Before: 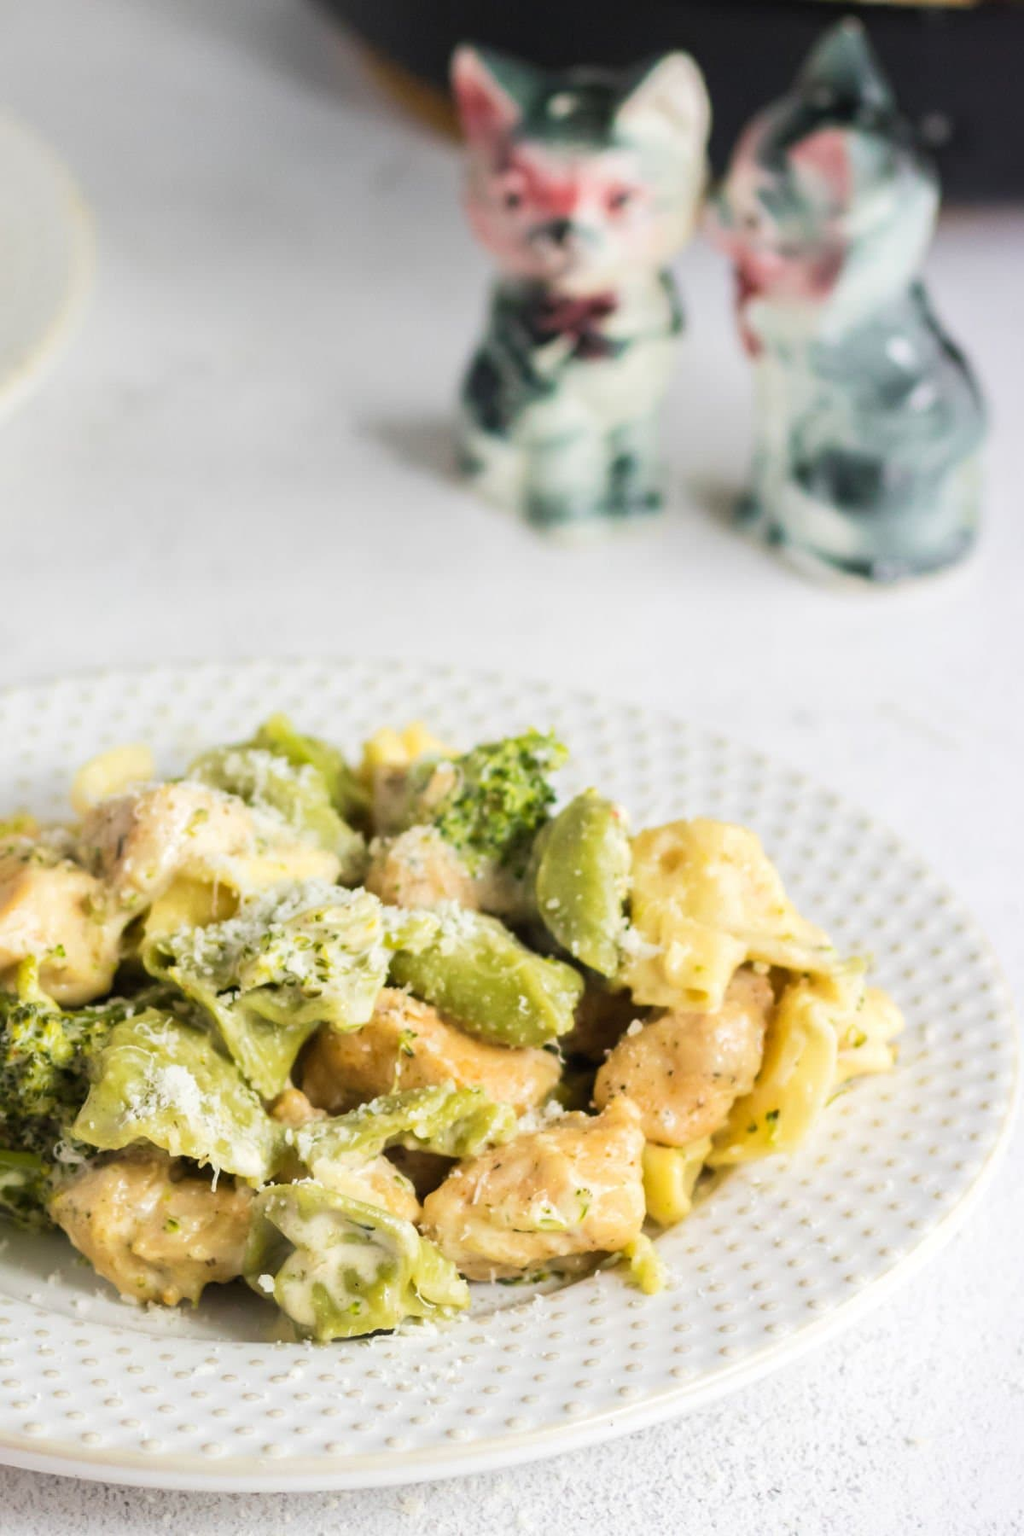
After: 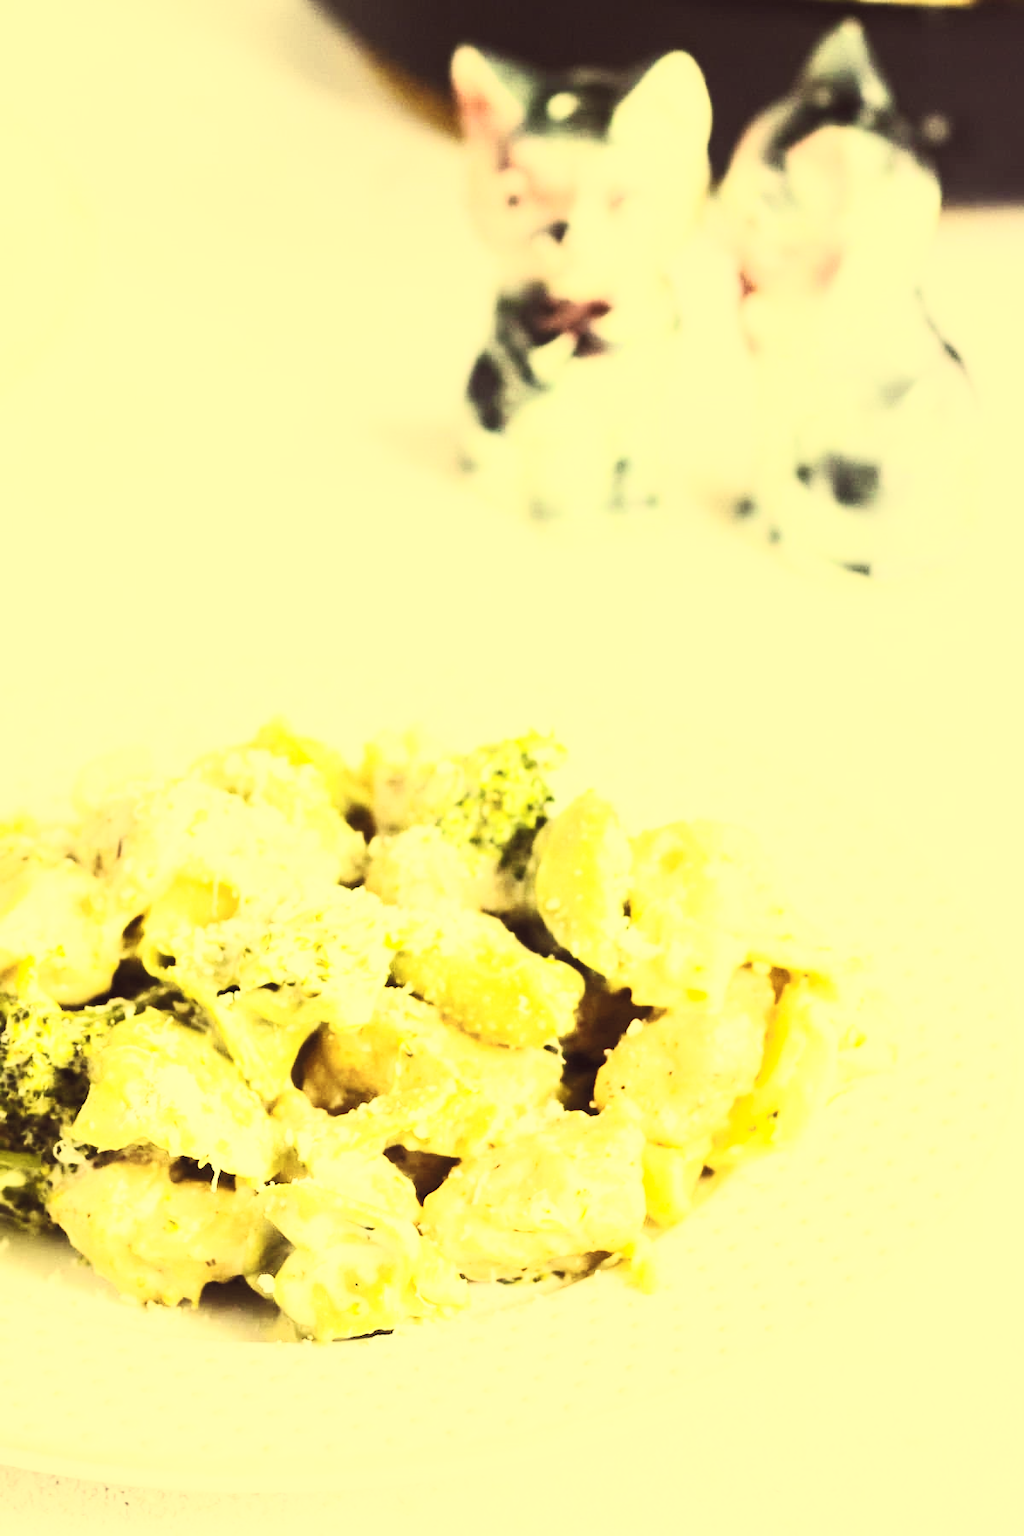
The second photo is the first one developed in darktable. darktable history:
base curve: curves: ch0 [(0, 0) (0.028, 0.03) (0.121, 0.232) (0.46, 0.748) (0.859, 0.968) (1, 1)], preserve colors none
color correction: highlights a* -0.447, highlights b* 39.75, shadows a* 9.34, shadows b* -0.816
contrast brightness saturation: contrast 0.565, brightness 0.576, saturation -0.35
